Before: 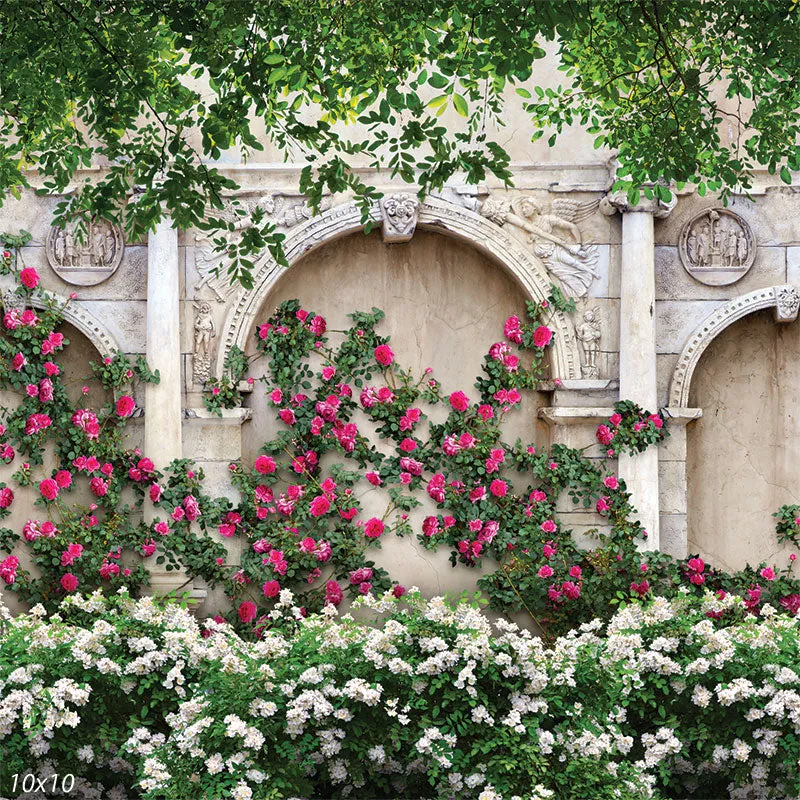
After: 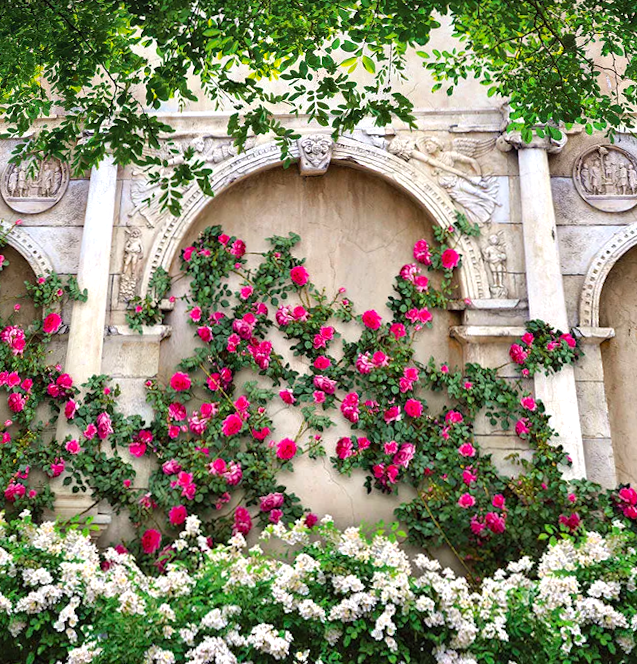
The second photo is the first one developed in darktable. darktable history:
crop and rotate: angle 0.2°, left 0.275%, right 3.127%, bottom 14.18%
rotate and perspective: rotation 0.72°, lens shift (vertical) -0.352, lens shift (horizontal) -0.051, crop left 0.152, crop right 0.859, crop top 0.019, crop bottom 0.964
color balance: lift [1, 1.001, 0.999, 1.001], gamma [1, 1.004, 1.007, 0.993], gain [1, 0.991, 0.987, 1.013], contrast 7.5%, contrast fulcrum 10%, output saturation 115%
